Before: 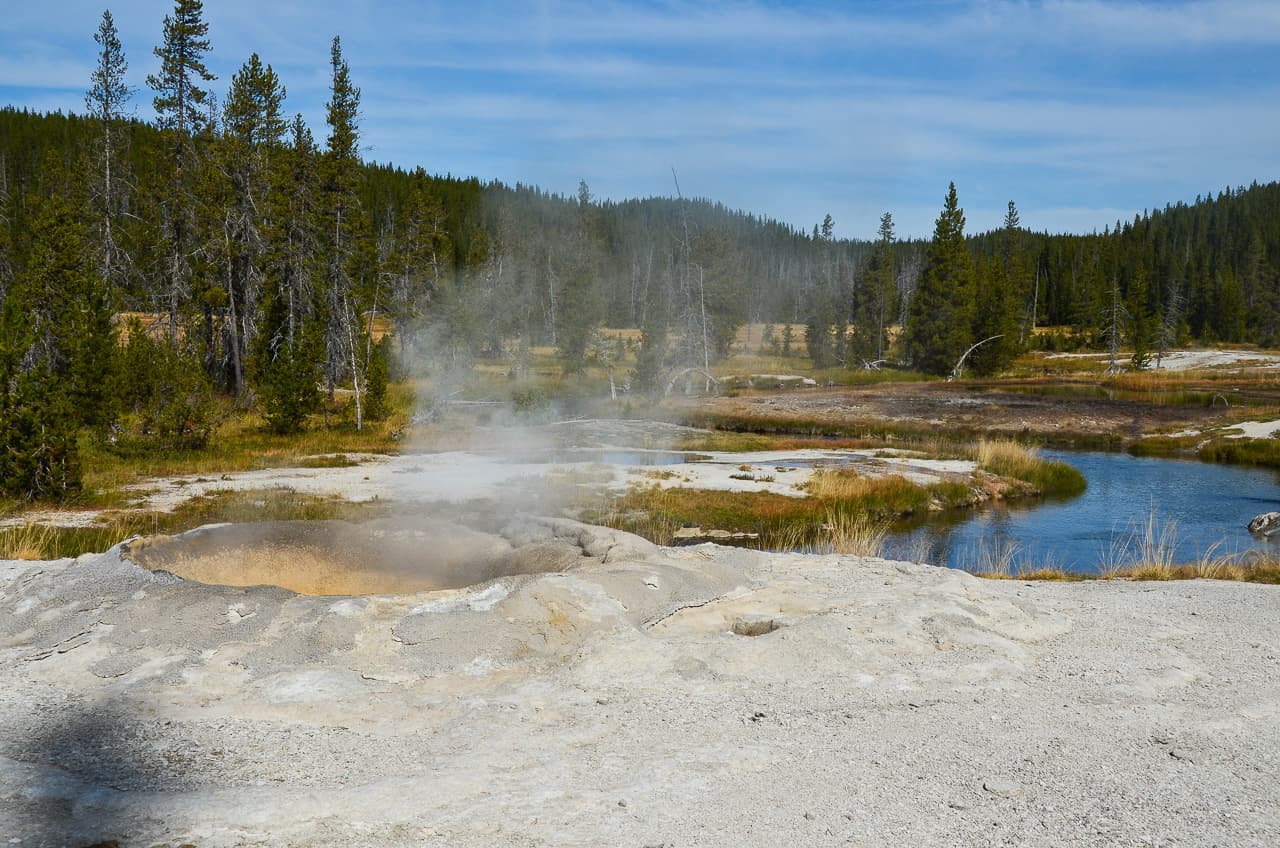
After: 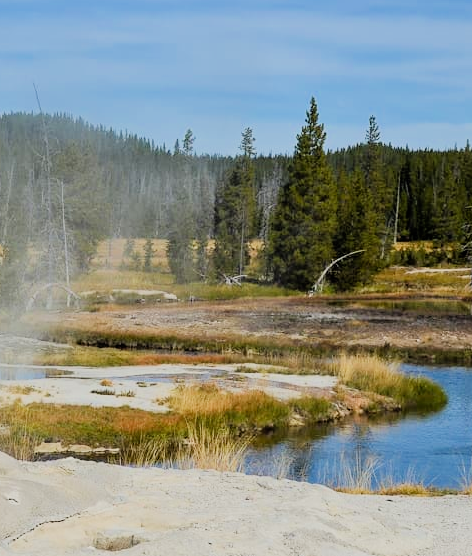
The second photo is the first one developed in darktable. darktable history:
filmic rgb: black relative exposure -6.17 EV, white relative exposure 6.95 EV, threshold 5.99 EV, hardness 2.25, color science v6 (2022), enable highlight reconstruction true
exposure: exposure 0.775 EV, compensate highlight preservation false
crop and rotate: left 49.93%, top 10.087%, right 13.178%, bottom 24.297%
